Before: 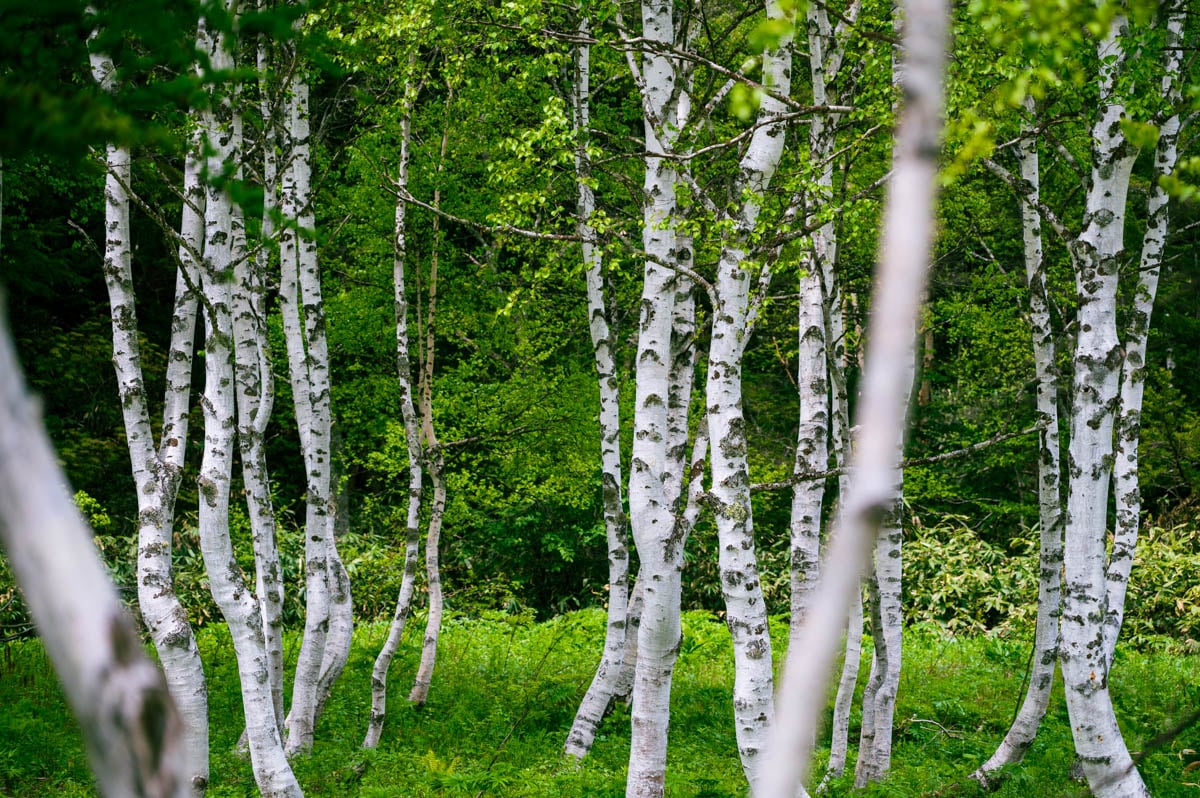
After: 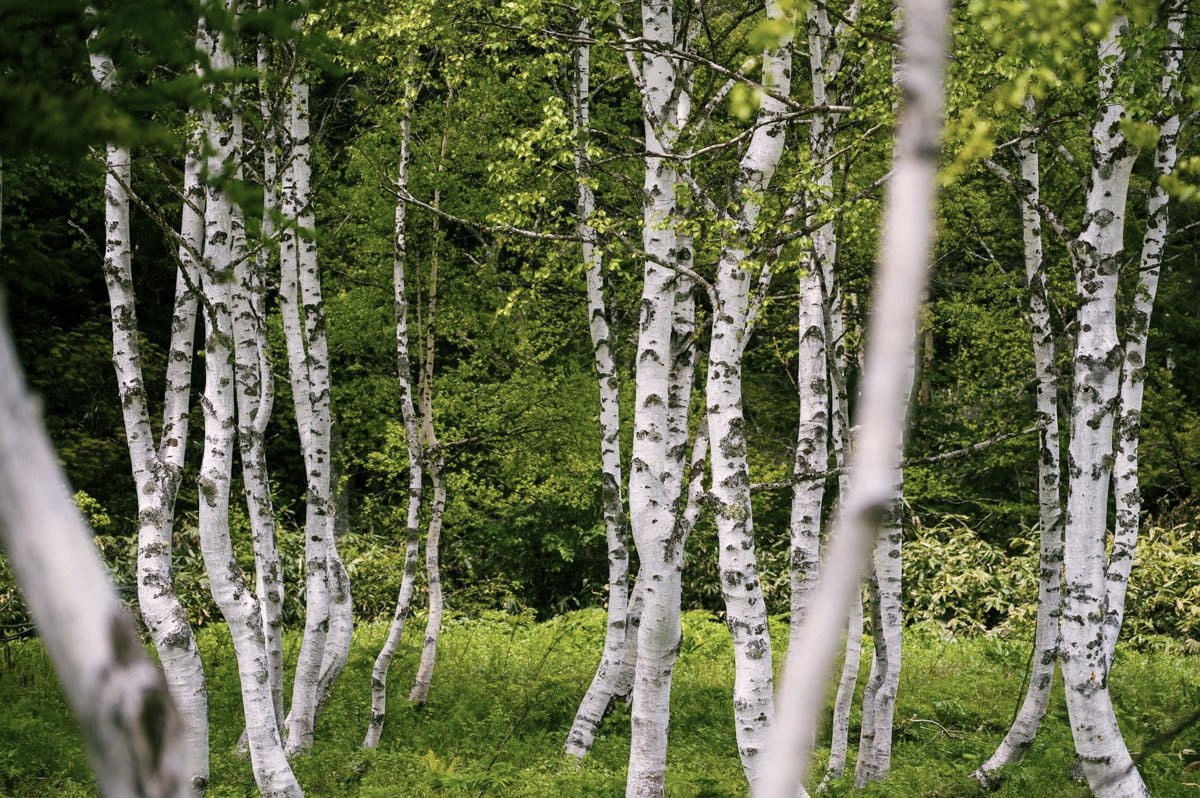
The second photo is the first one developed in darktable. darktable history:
color correction: highlights a* 5.59, highlights b* 5.24, saturation 0.68
color contrast: green-magenta contrast 0.8, blue-yellow contrast 1.1, unbound 0
